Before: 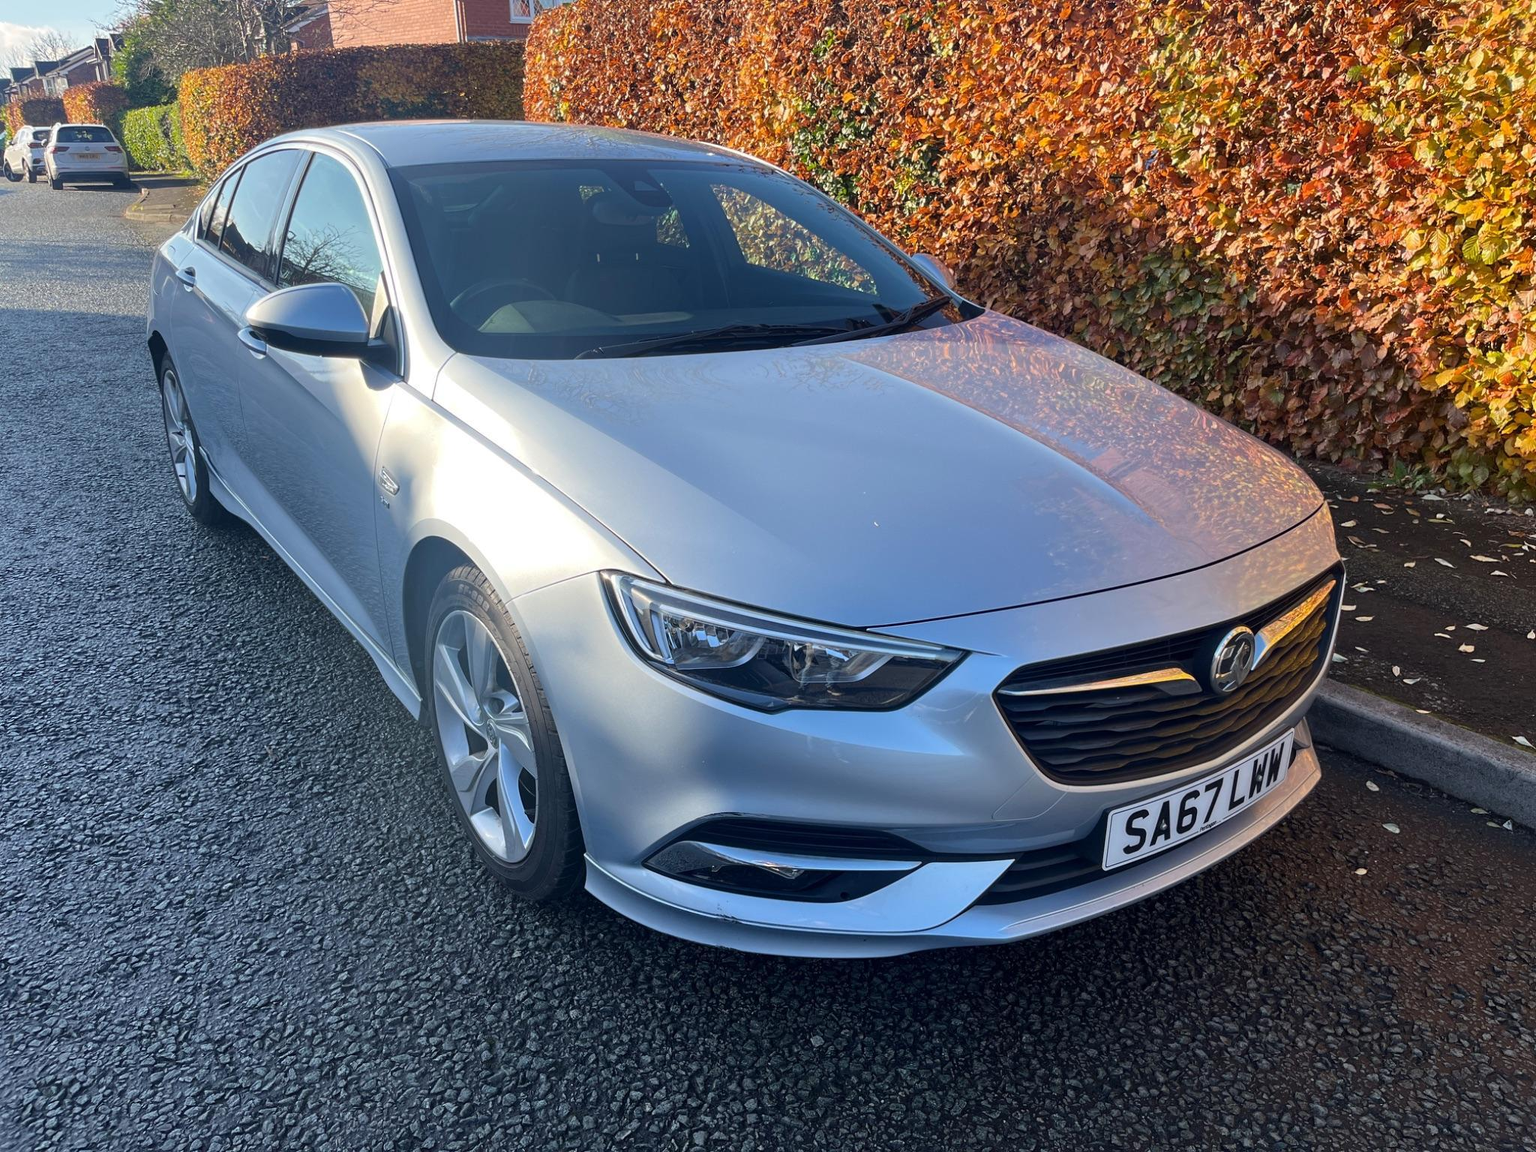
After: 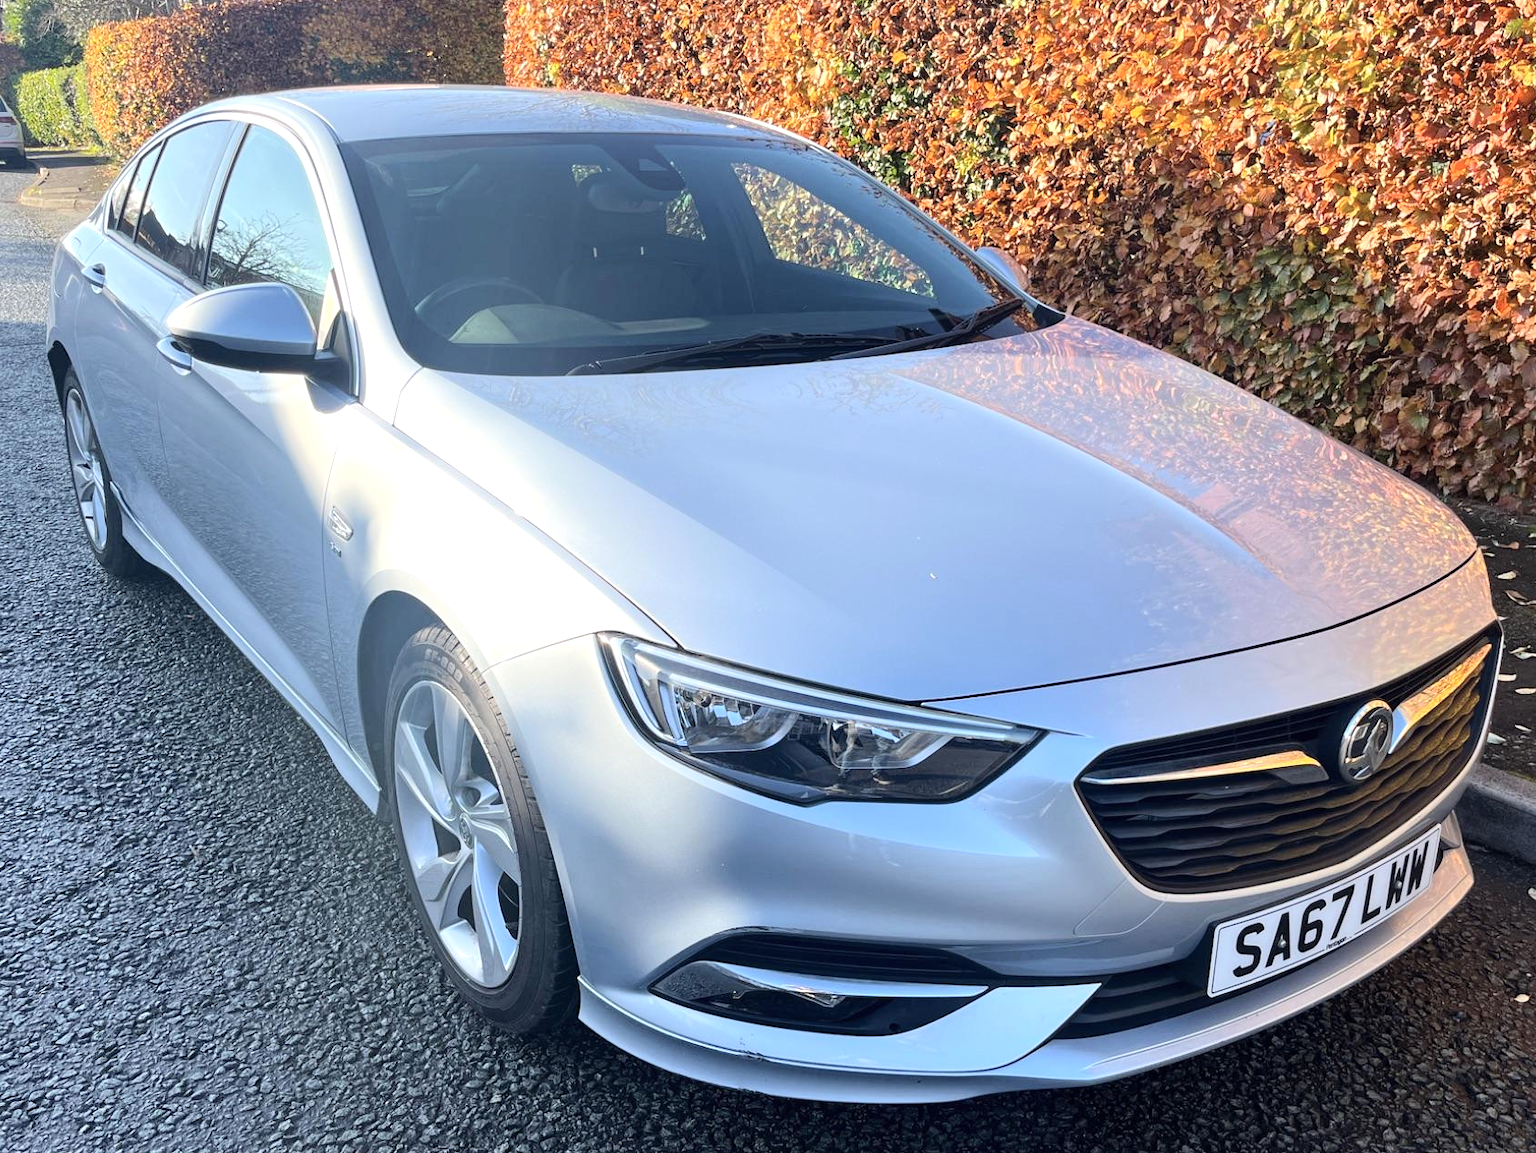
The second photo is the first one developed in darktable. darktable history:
tone curve: curves: ch0 [(0, 0) (0.55, 0.716) (0.841, 0.969)], color space Lab, independent channels, preserve colors none
crop and rotate: left 7.125%, top 4.396%, right 10.555%, bottom 13.206%
